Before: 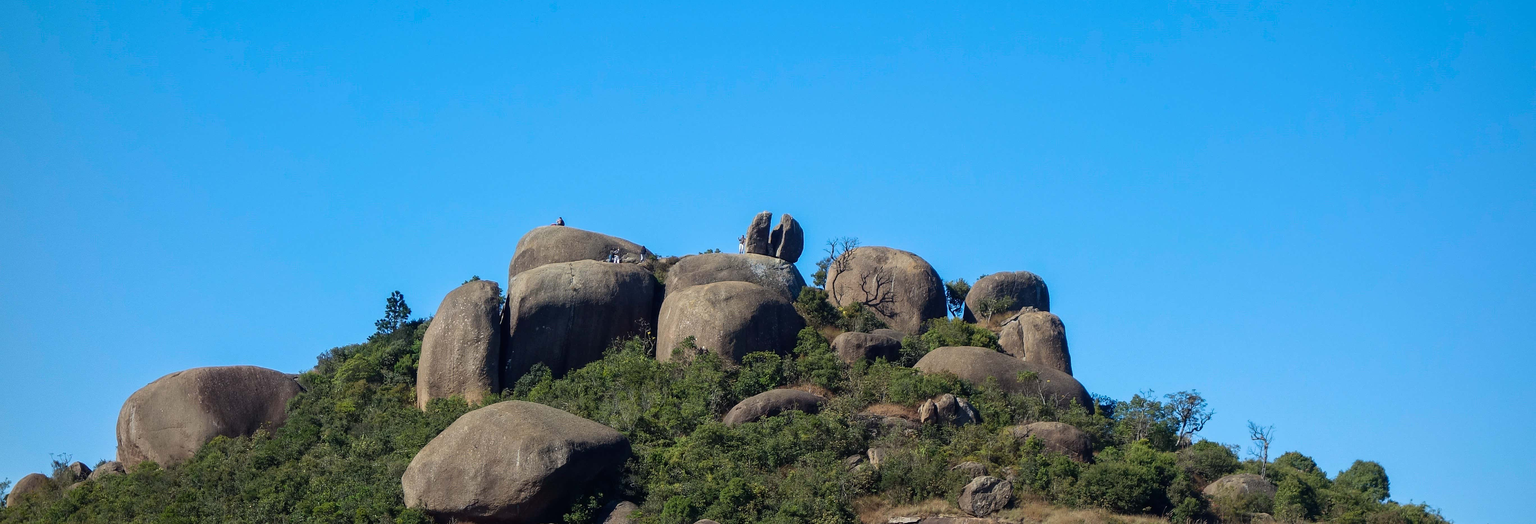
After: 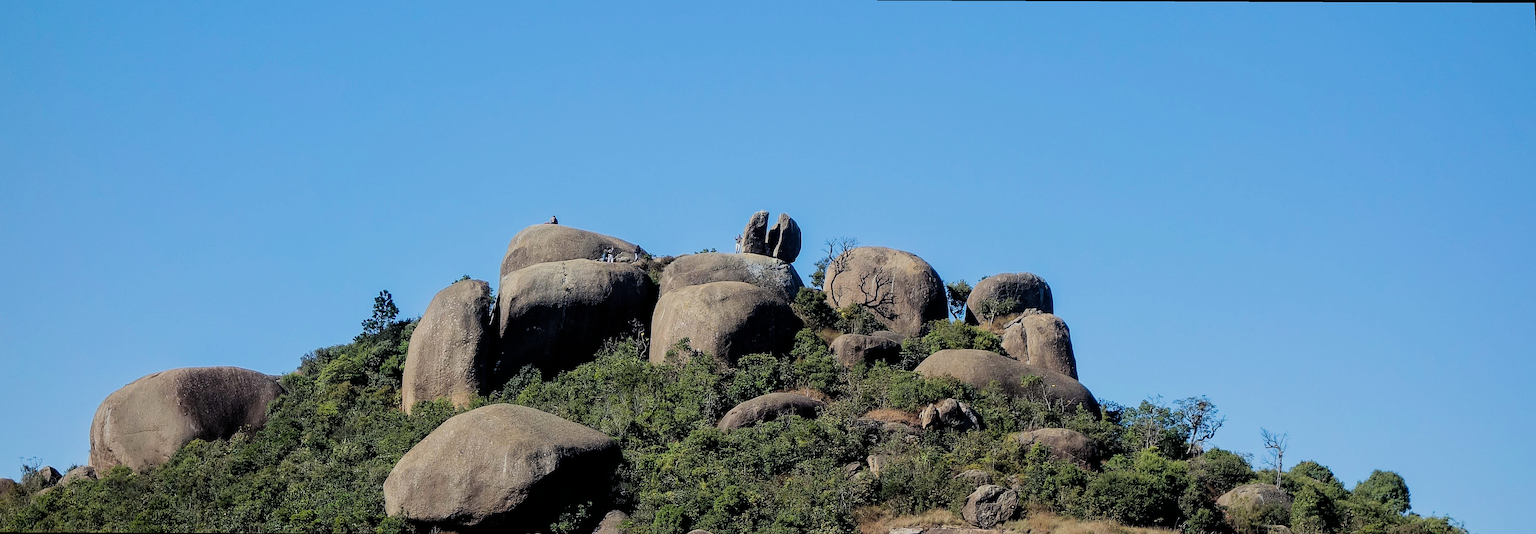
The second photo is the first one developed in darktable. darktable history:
sharpen: on, module defaults
rotate and perspective: rotation 0.226°, lens shift (vertical) -0.042, crop left 0.023, crop right 0.982, crop top 0.006, crop bottom 0.994
filmic rgb: black relative exposure -4.14 EV, white relative exposure 5.1 EV, hardness 2.11, contrast 1.165
exposure: exposure 0.367 EV, compensate highlight preservation false
